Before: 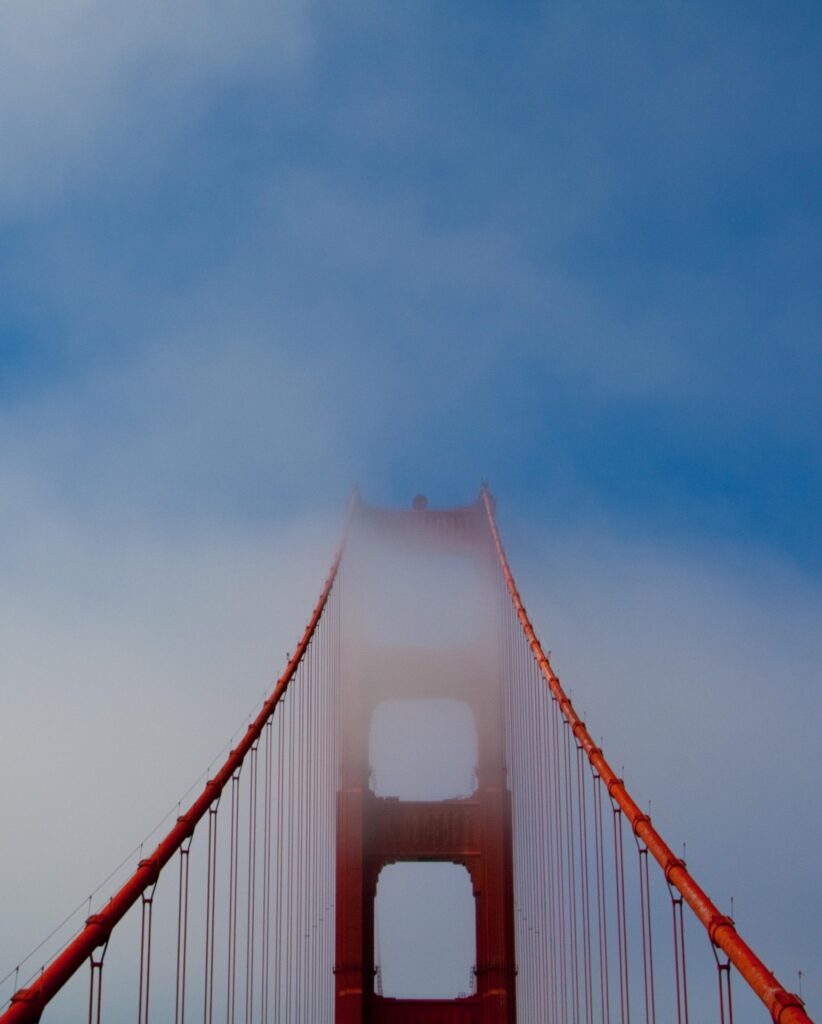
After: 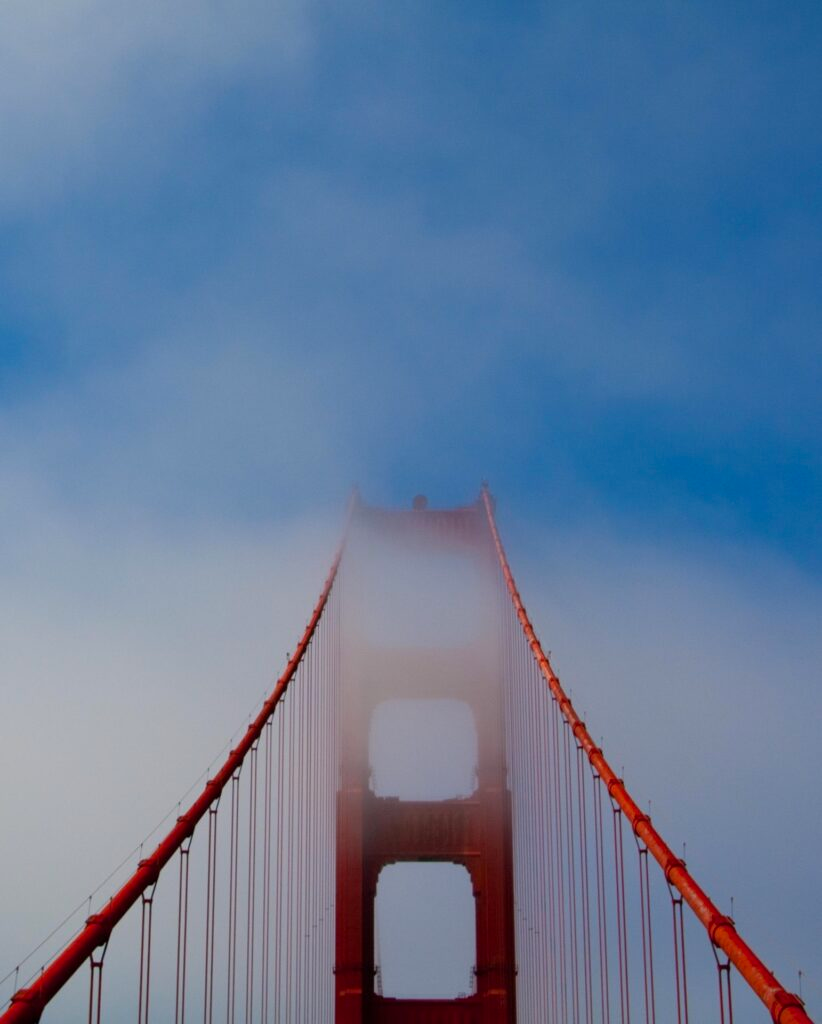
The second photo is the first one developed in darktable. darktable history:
color correction: saturation 1.1
